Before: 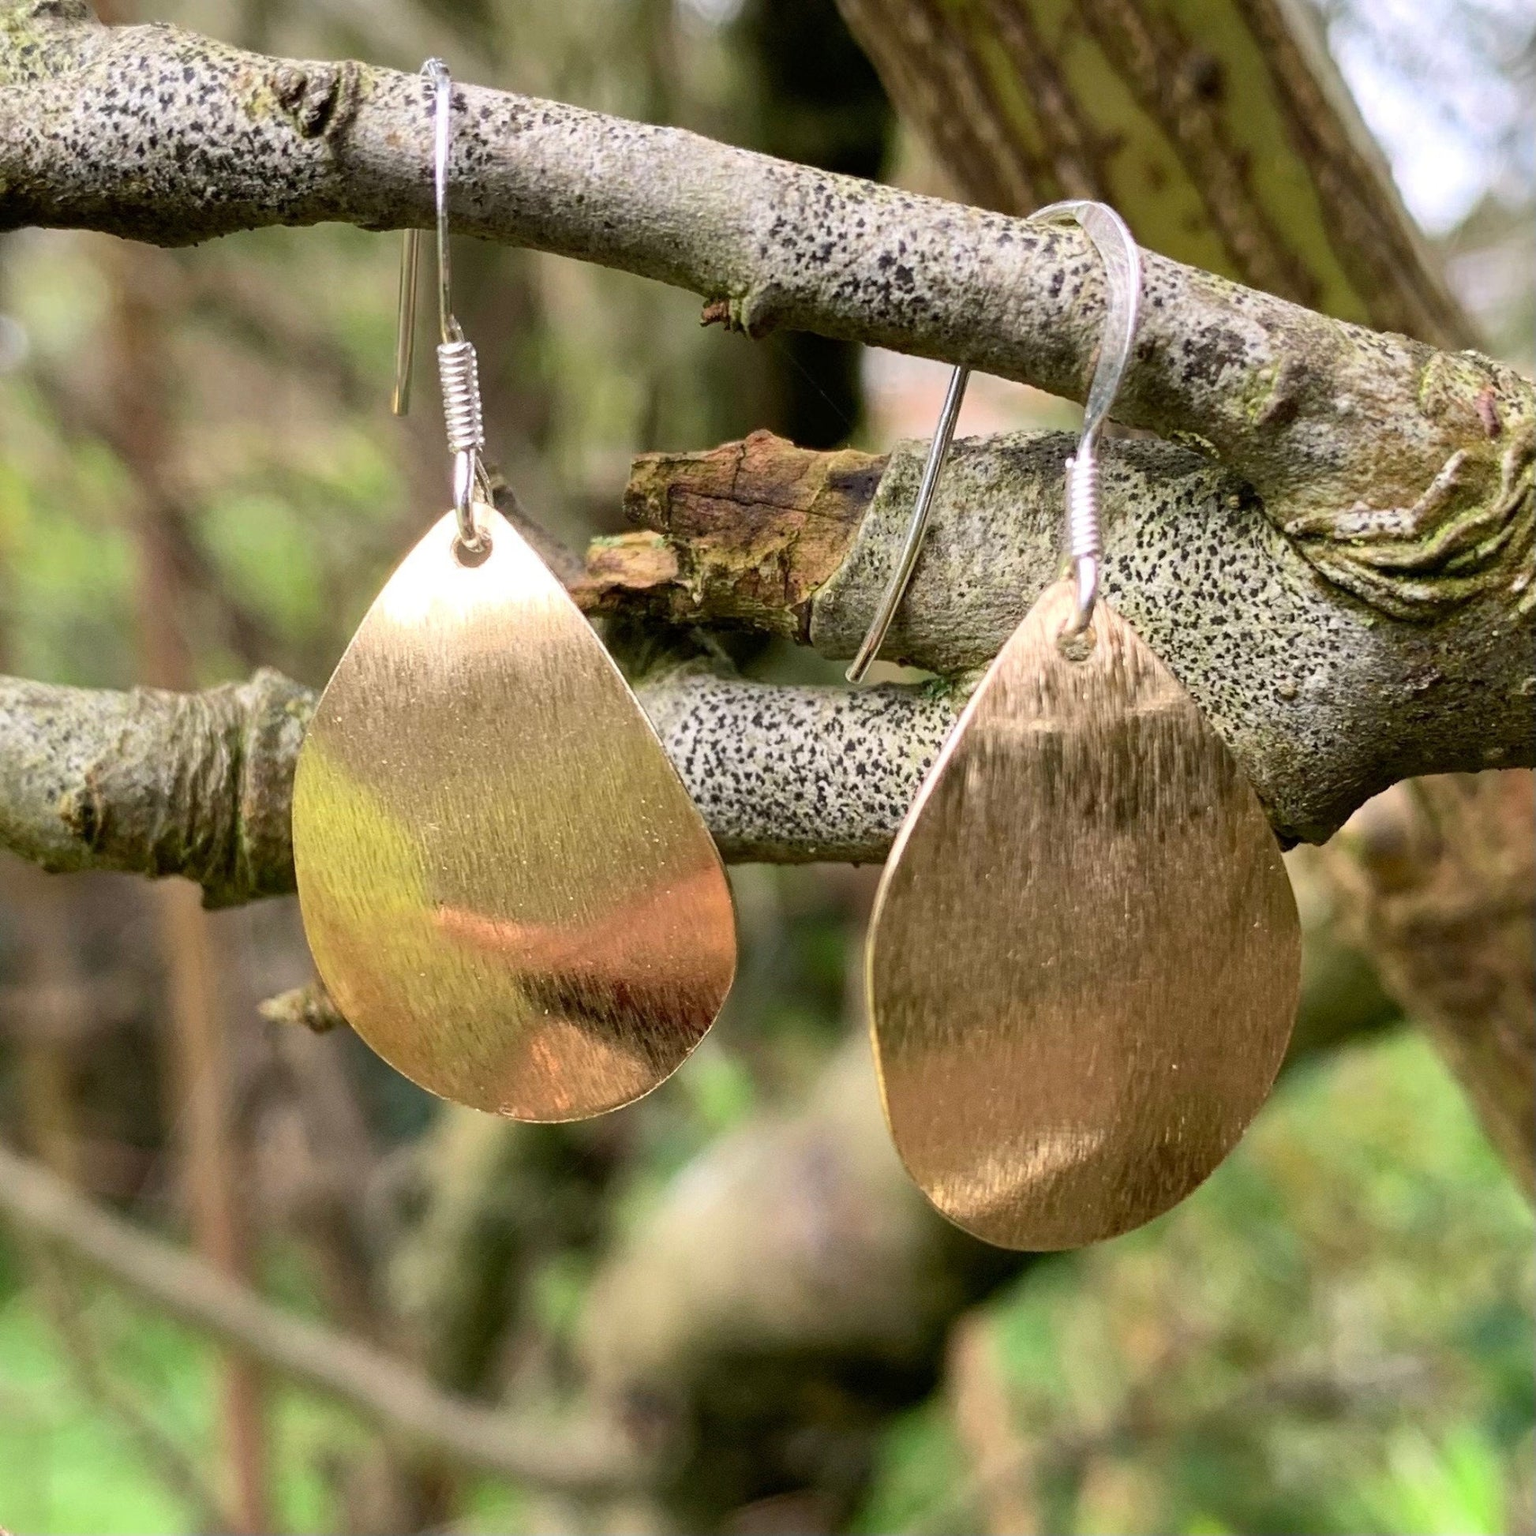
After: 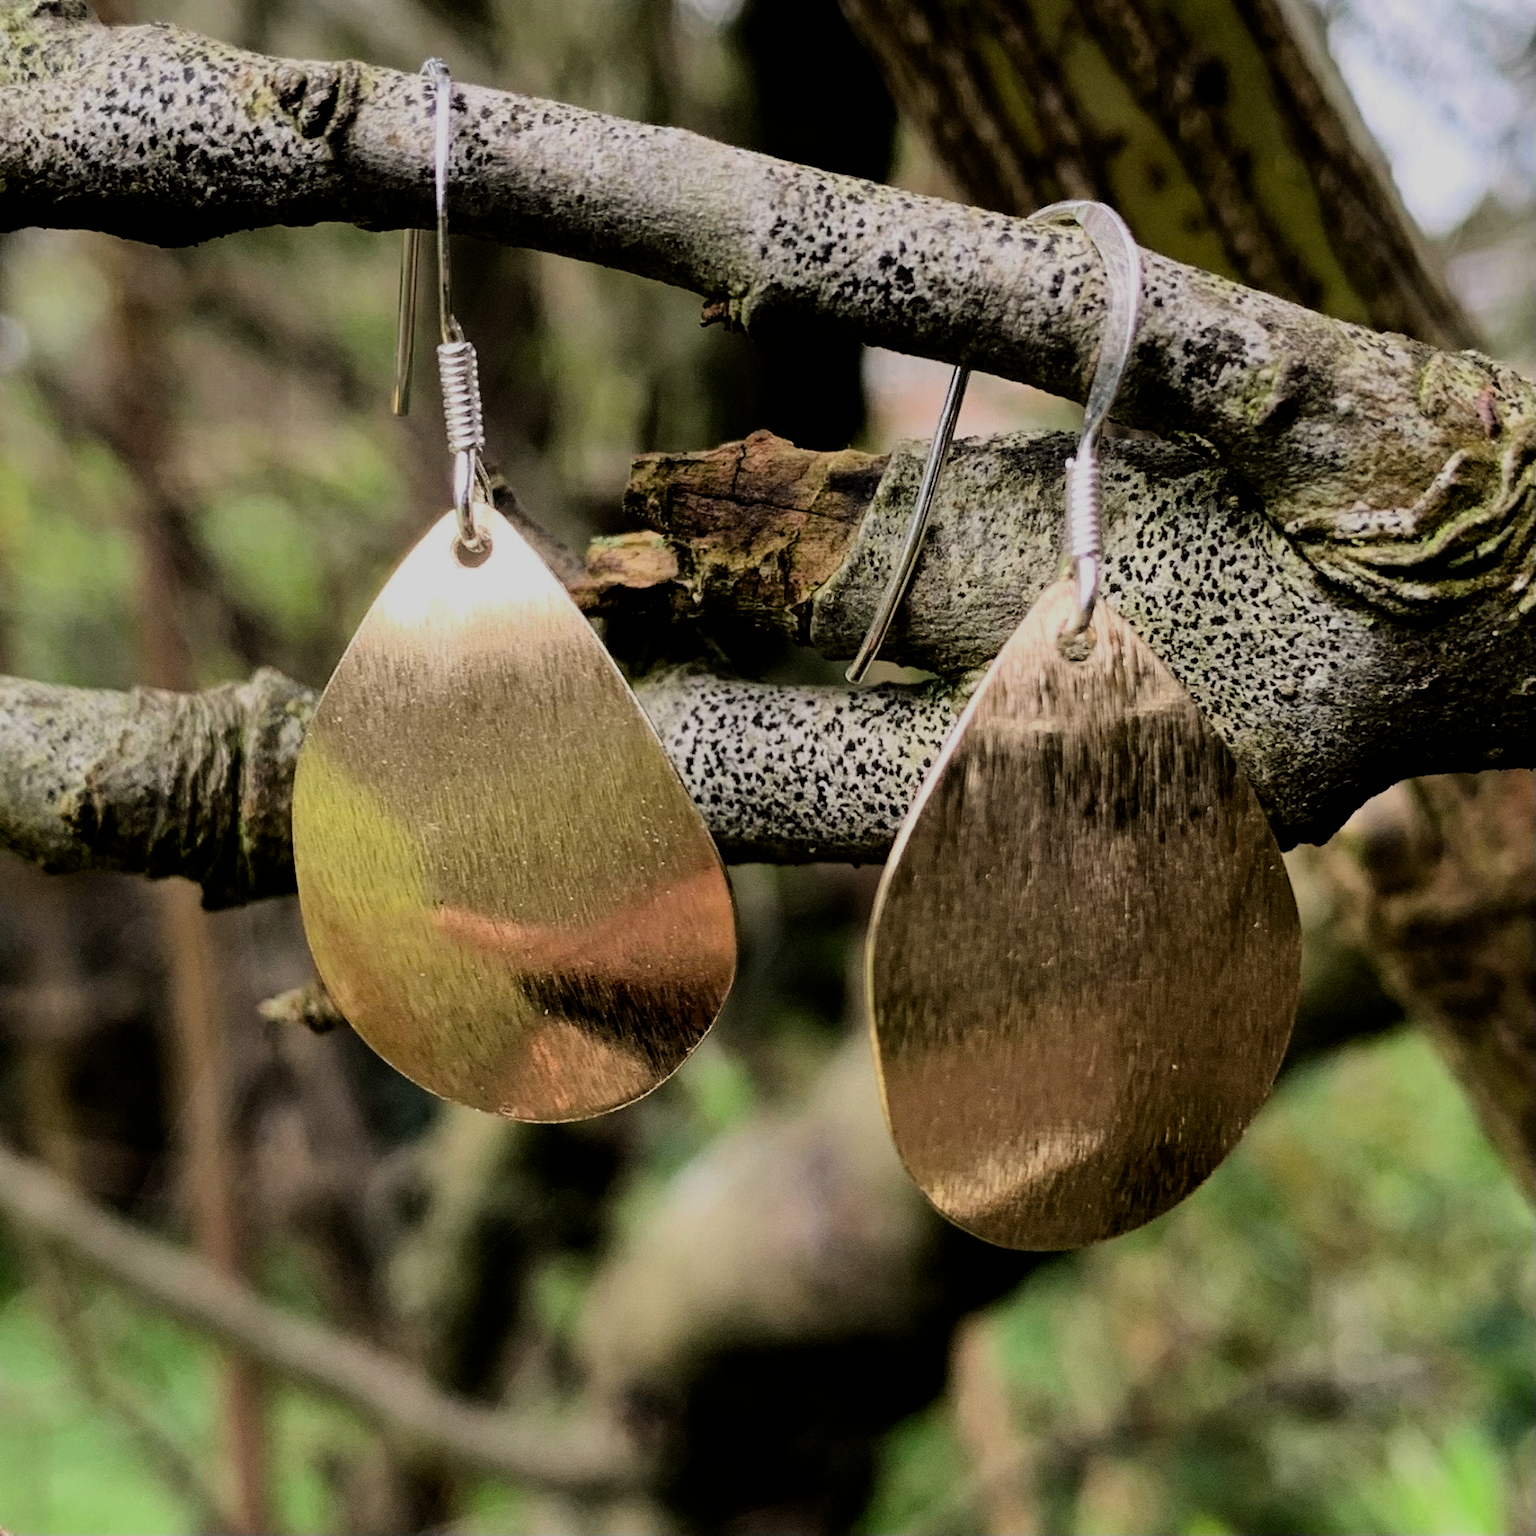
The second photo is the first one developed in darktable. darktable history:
filmic rgb: black relative exposure -5.13 EV, white relative exposure 3.54 EV, hardness 3.17, contrast 1.406, highlights saturation mix -29.08%, iterations of high-quality reconstruction 0
exposure: black level correction 0.009, exposure -0.642 EV, compensate highlight preservation false
